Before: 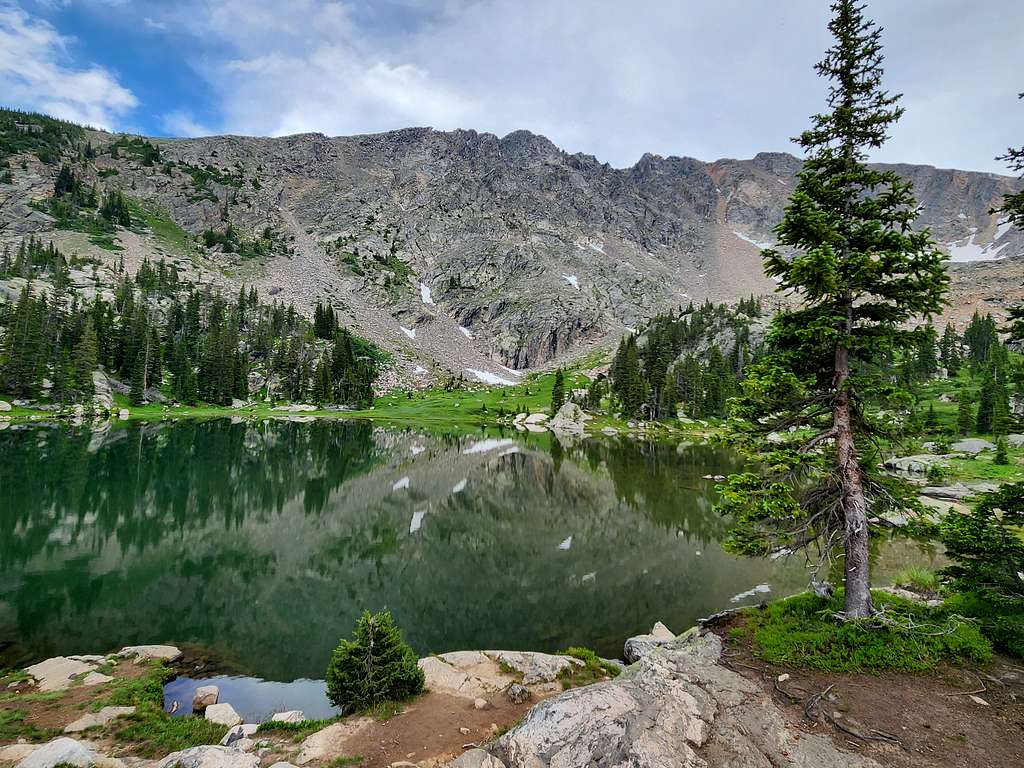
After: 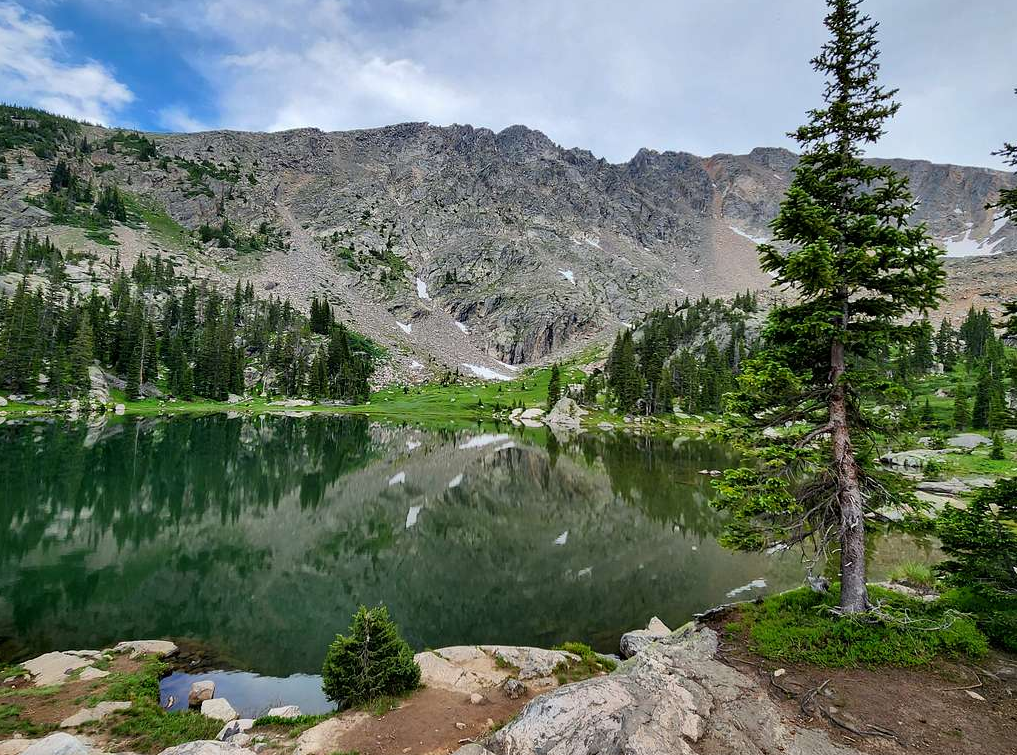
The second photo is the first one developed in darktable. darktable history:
crop: left 0.413%, top 0.659%, right 0.217%, bottom 0.962%
